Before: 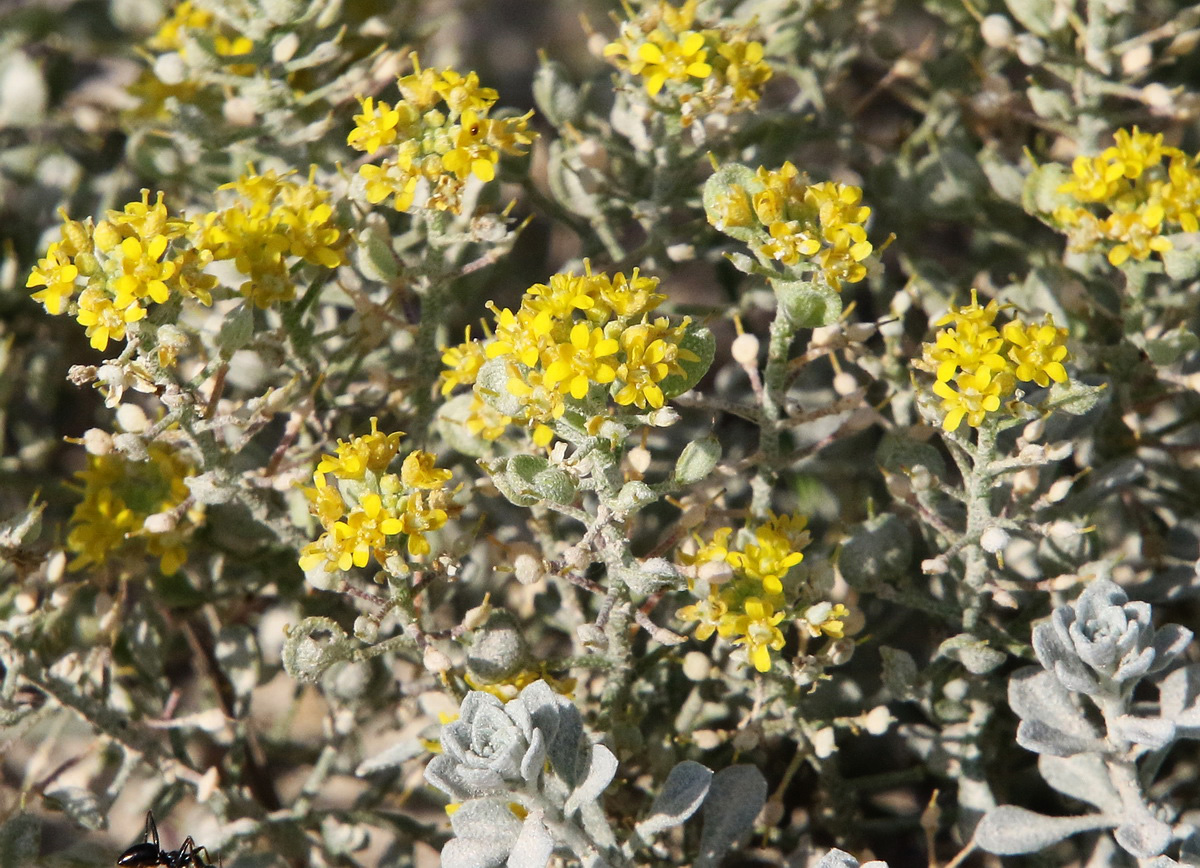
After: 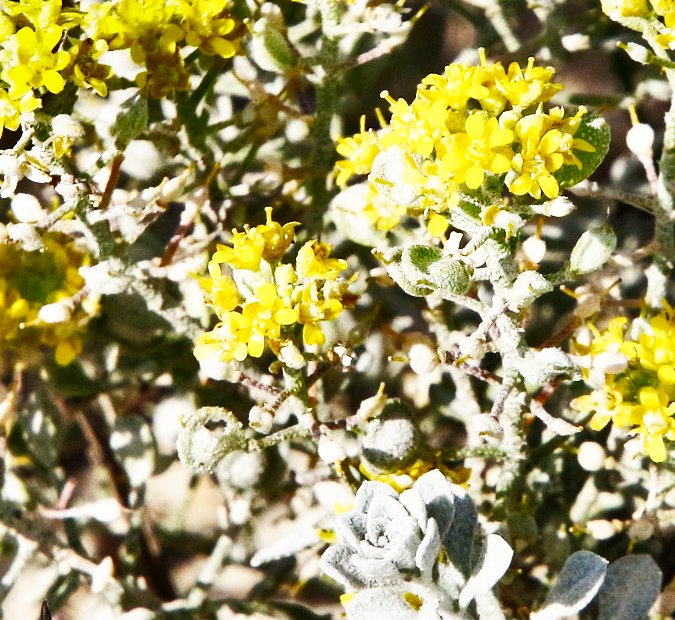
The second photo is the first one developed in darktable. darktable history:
shadows and highlights: shadows 20.75, highlights -81.34, soften with gaussian
crop: left 8.762%, top 24.225%, right 34.938%, bottom 4.323%
base curve: curves: ch0 [(0, 0) (0.007, 0.004) (0.027, 0.03) (0.046, 0.07) (0.207, 0.54) (0.442, 0.872) (0.673, 0.972) (1, 1)], preserve colors none
